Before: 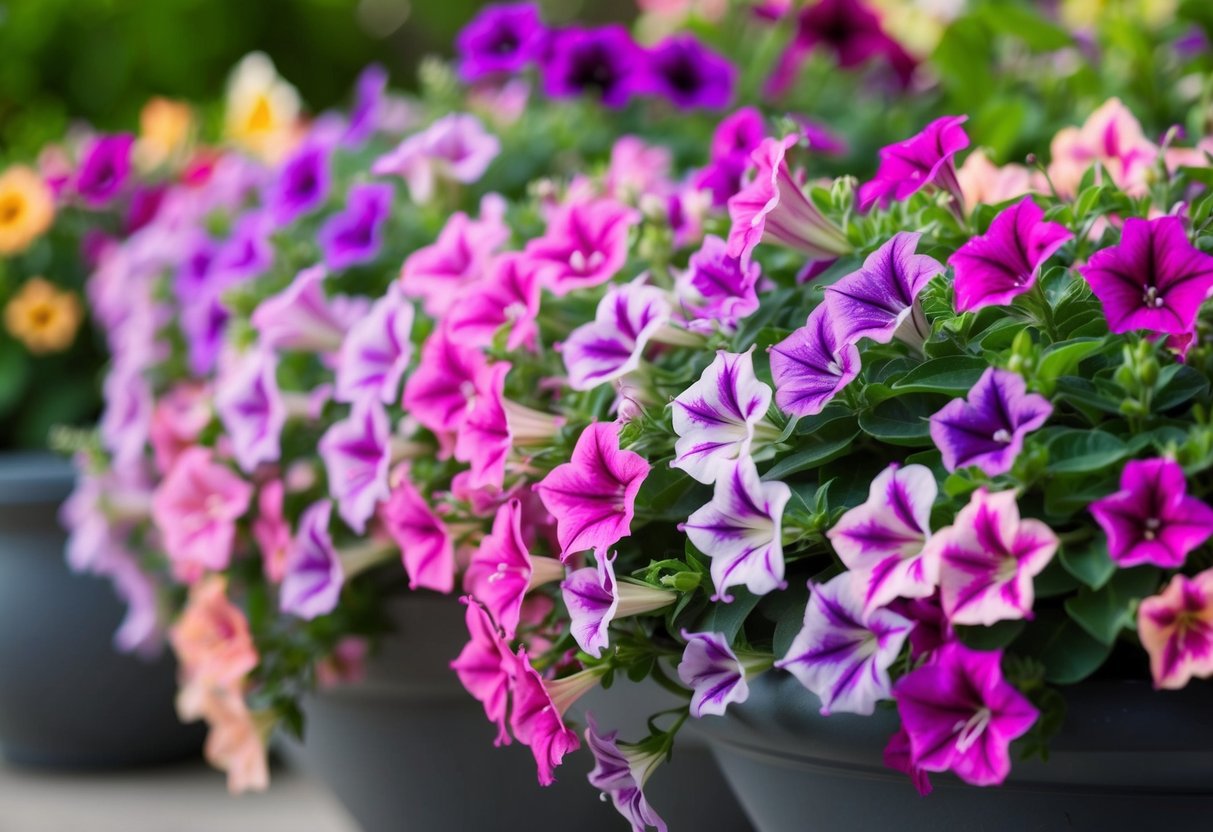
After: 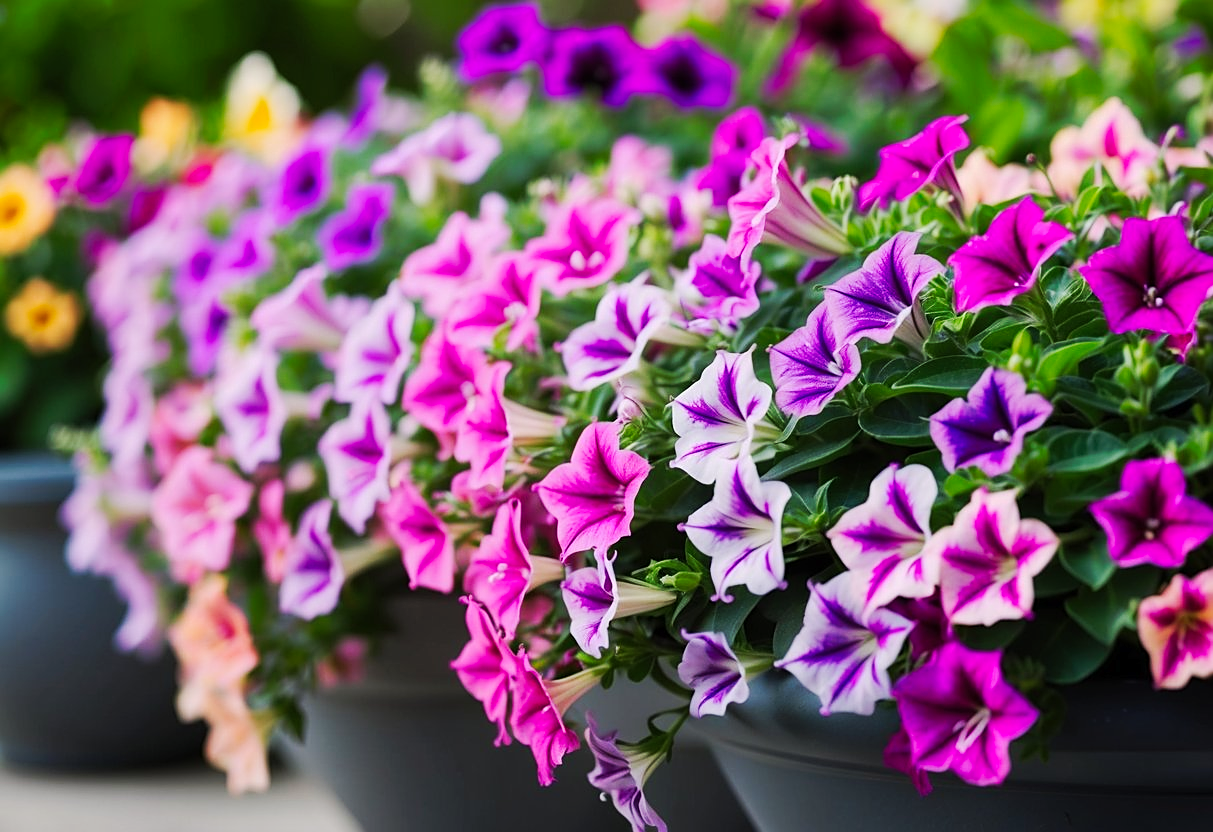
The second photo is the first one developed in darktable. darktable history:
sharpen: on, module defaults
tone curve: curves: ch0 [(0, 0) (0.003, 0.005) (0.011, 0.011) (0.025, 0.022) (0.044, 0.035) (0.069, 0.051) (0.1, 0.073) (0.136, 0.106) (0.177, 0.147) (0.224, 0.195) (0.277, 0.253) (0.335, 0.315) (0.399, 0.388) (0.468, 0.488) (0.543, 0.586) (0.623, 0.685) (0.709, 0.764) (0.801, 0.838) (0.898, 0.908) (1, 1)], preserve colors none
